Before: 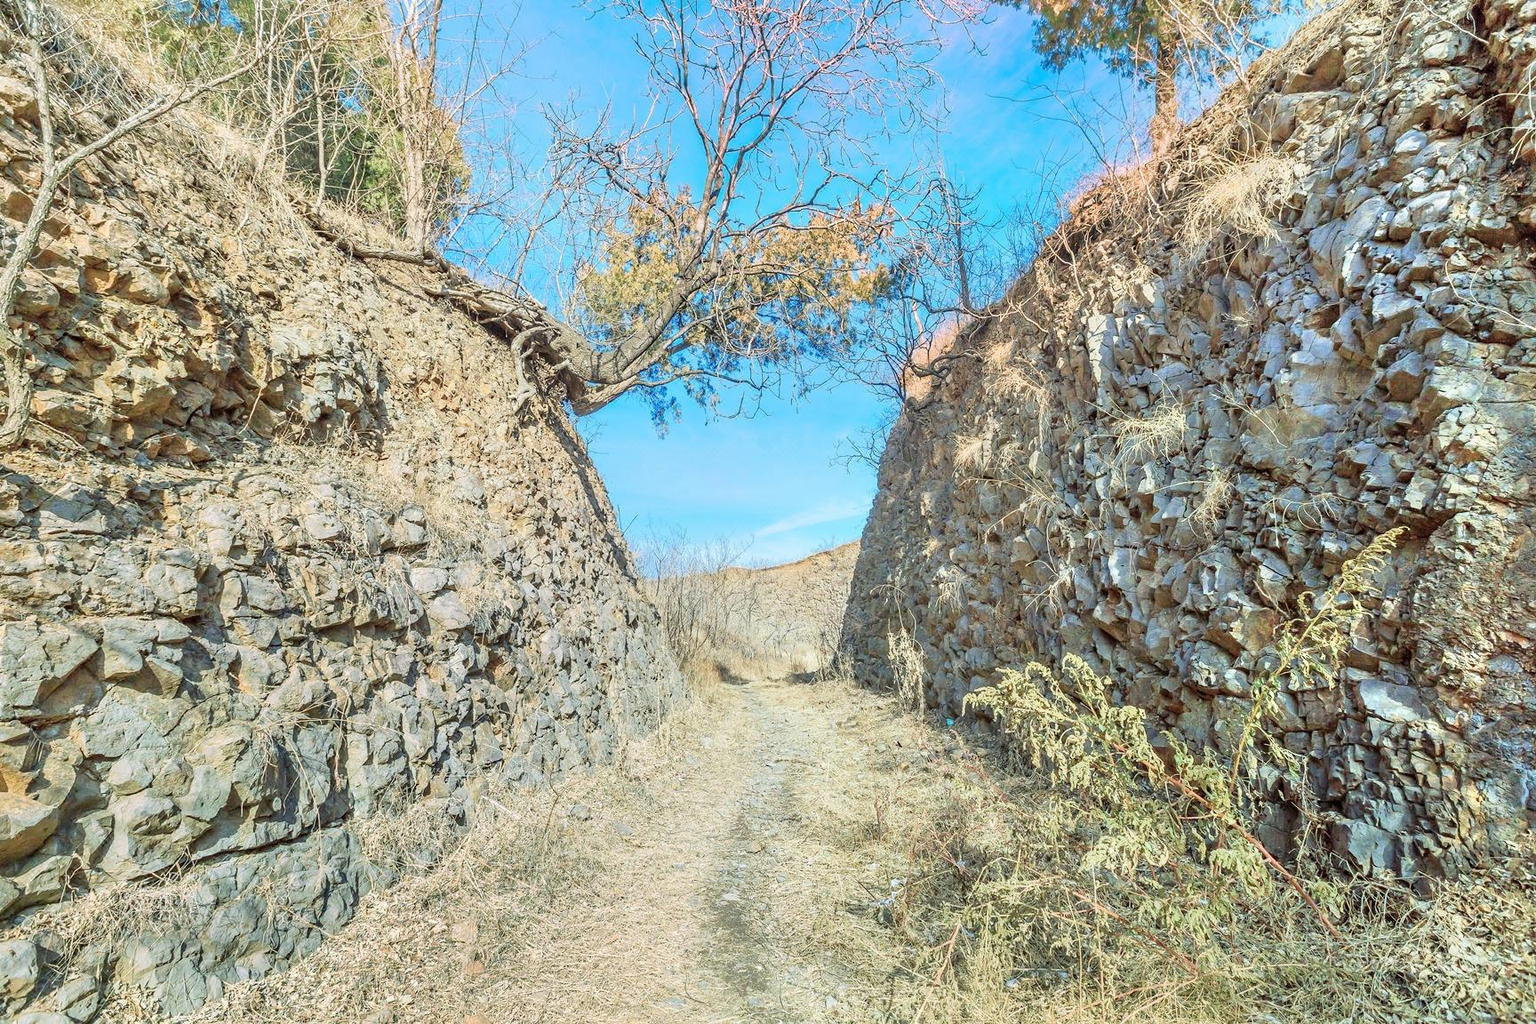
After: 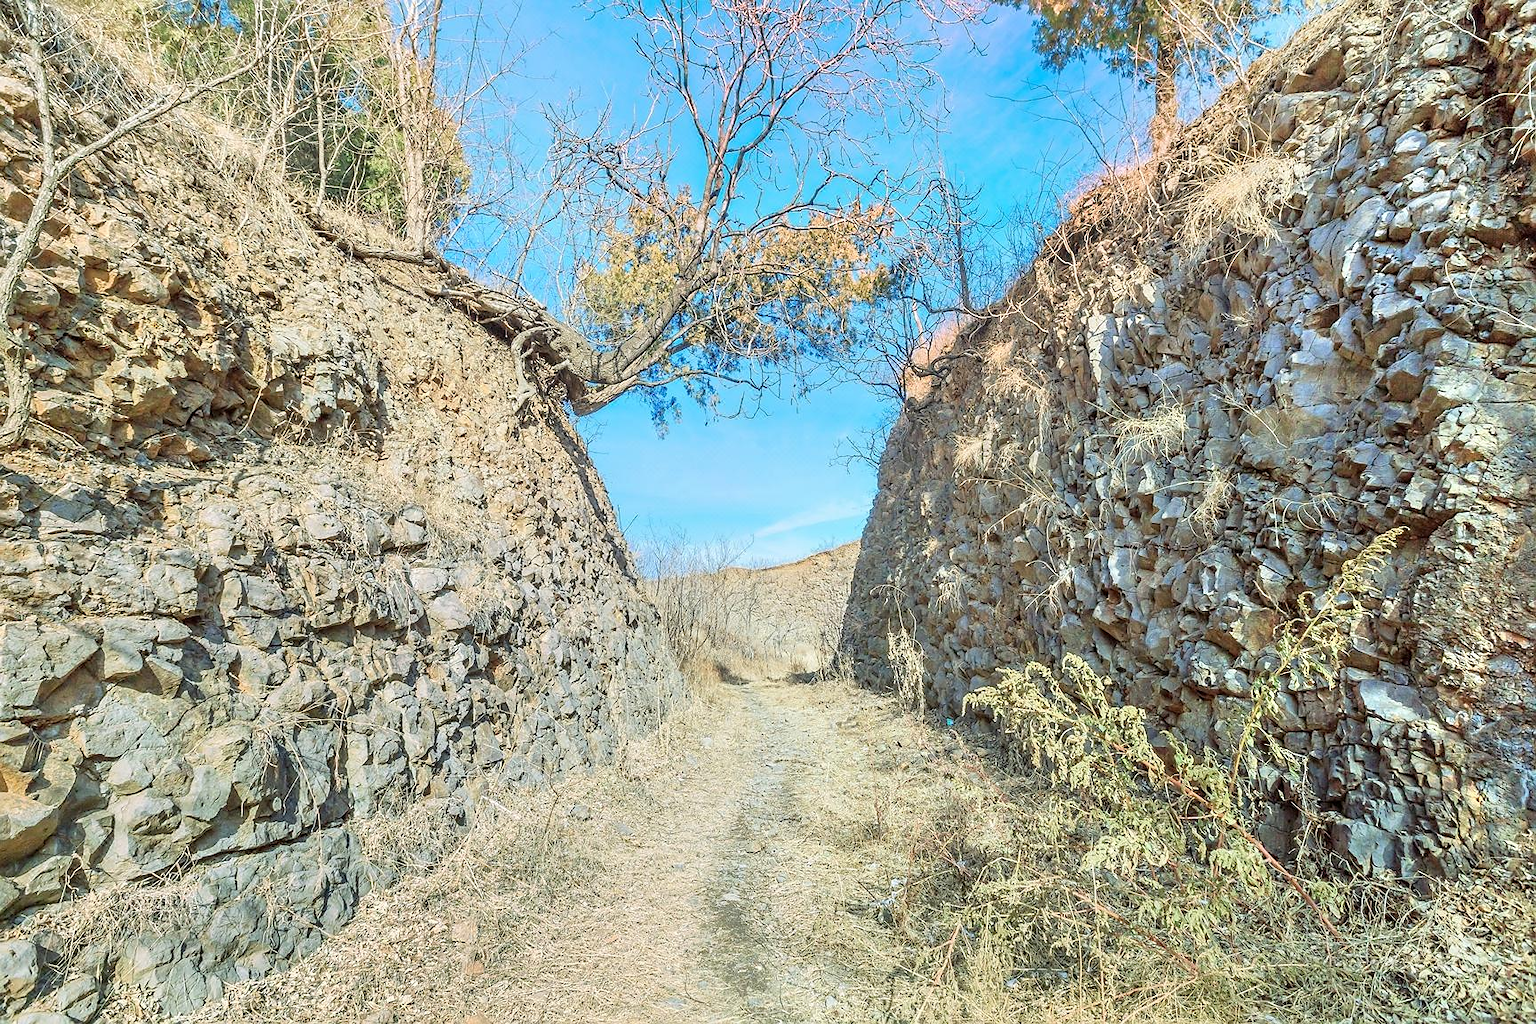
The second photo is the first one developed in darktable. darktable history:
sharpen: radius 1, threshold 1
tone equalizer: on, module defaults
